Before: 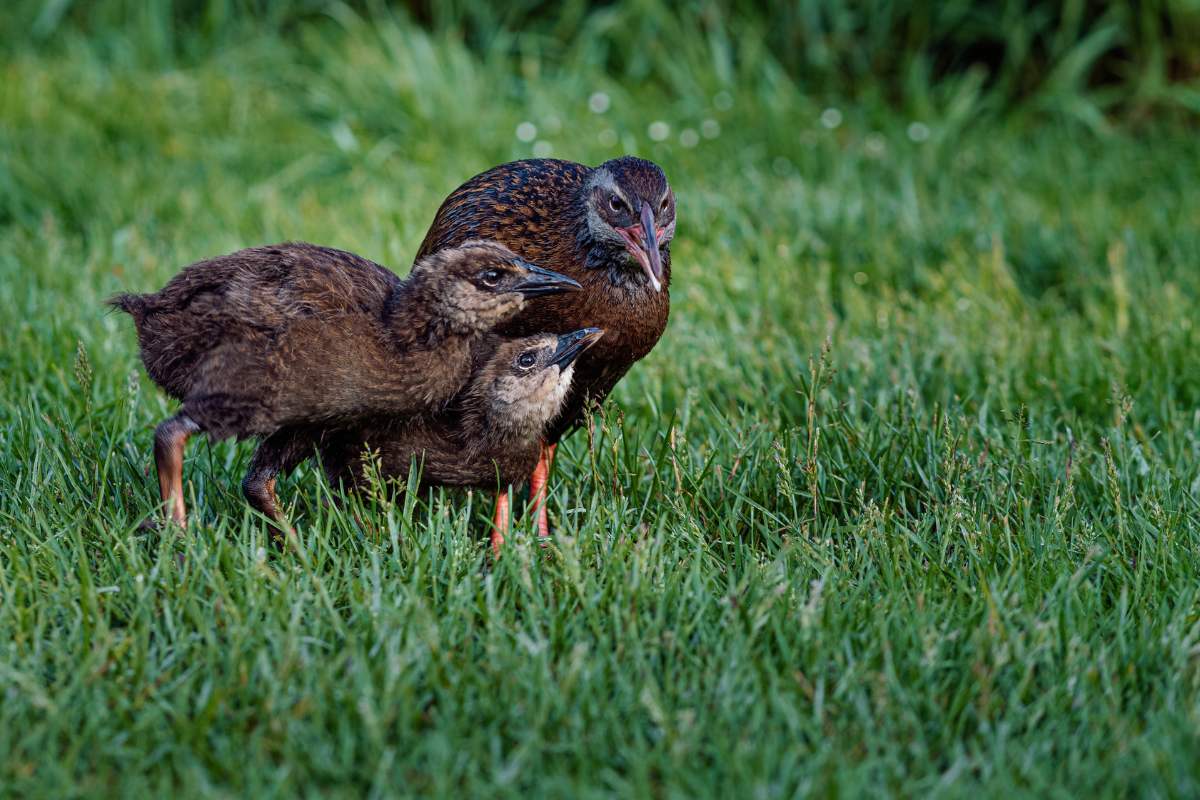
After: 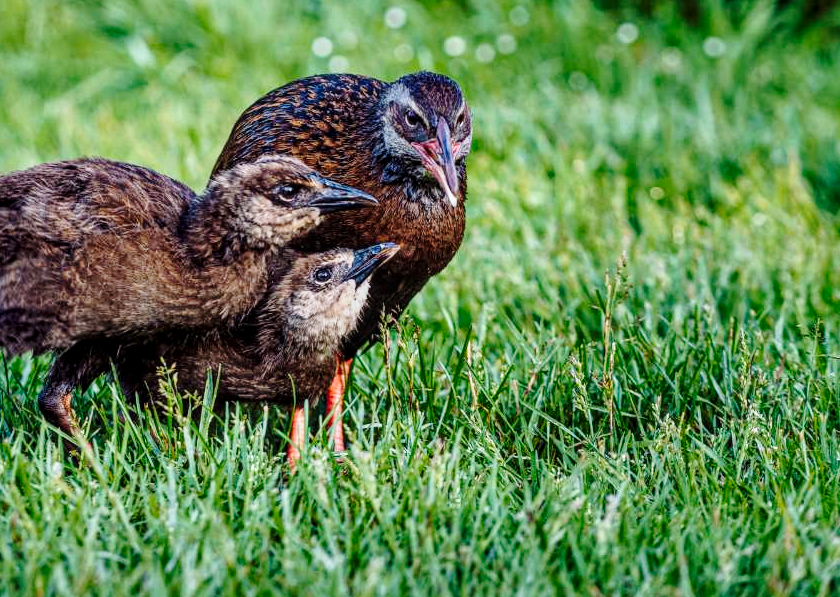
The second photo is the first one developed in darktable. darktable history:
crop and rotate: left 17.008%, top 10.7%, right 12.968%, bottom 14.671%
base curve: curves: ch0 [(0, 0) (0.028, 0.03) (0.121, 0.232) (0.46, 0.748) (0.859, 0.968) (1, 1)], preserve colors none
local contrast: on, module defaults
